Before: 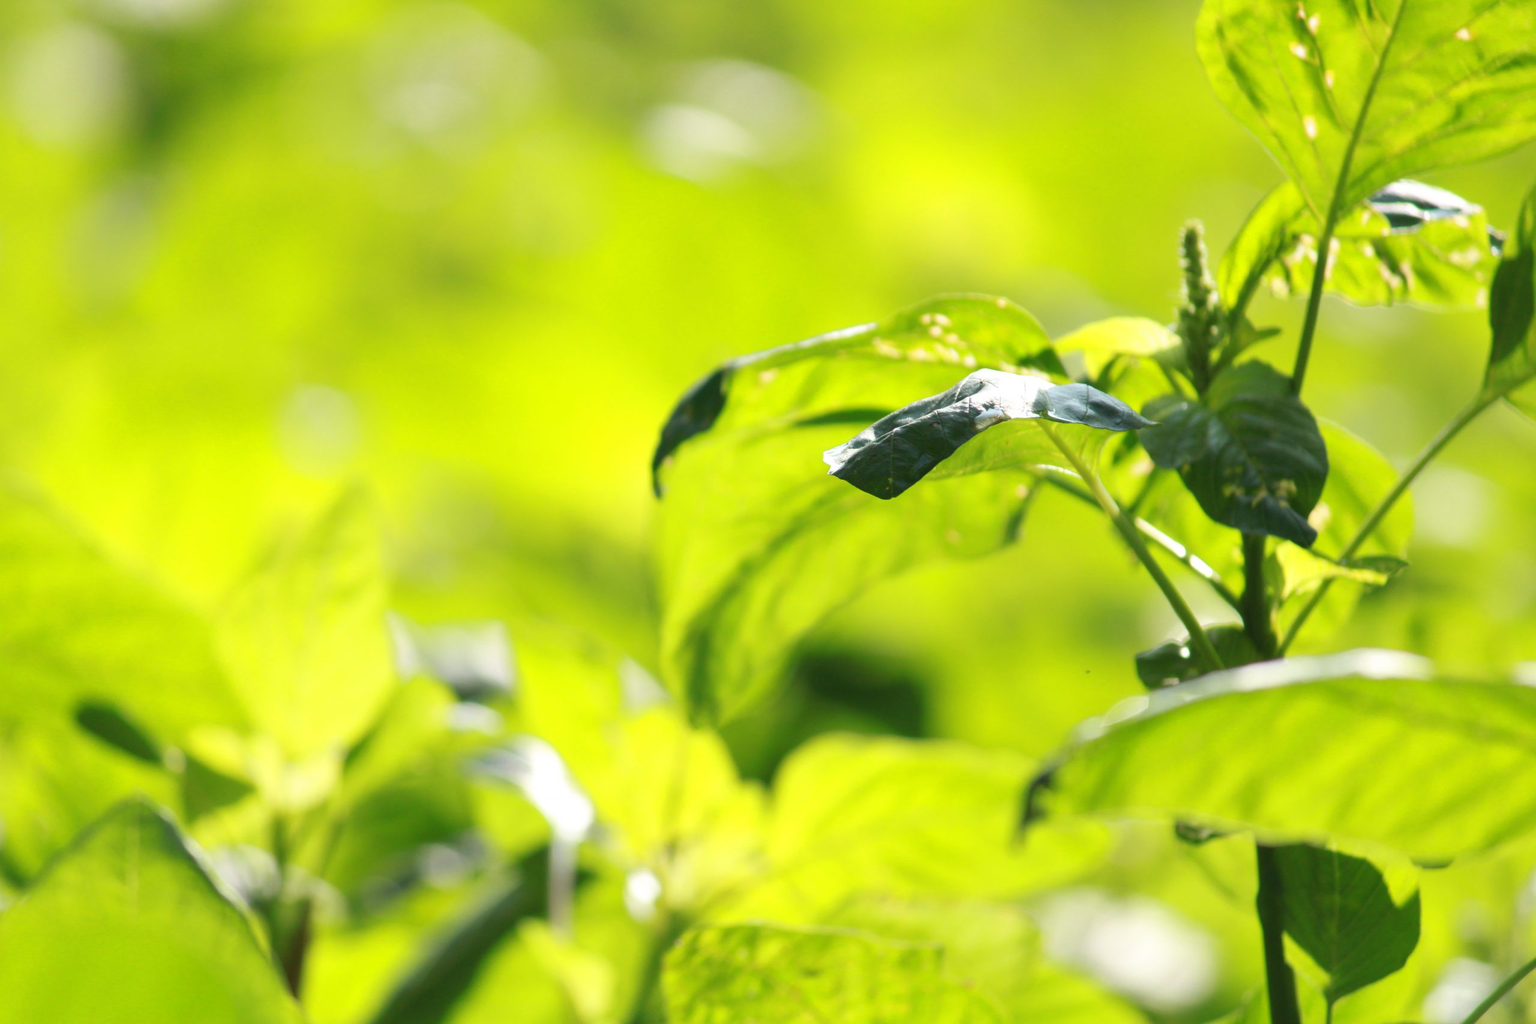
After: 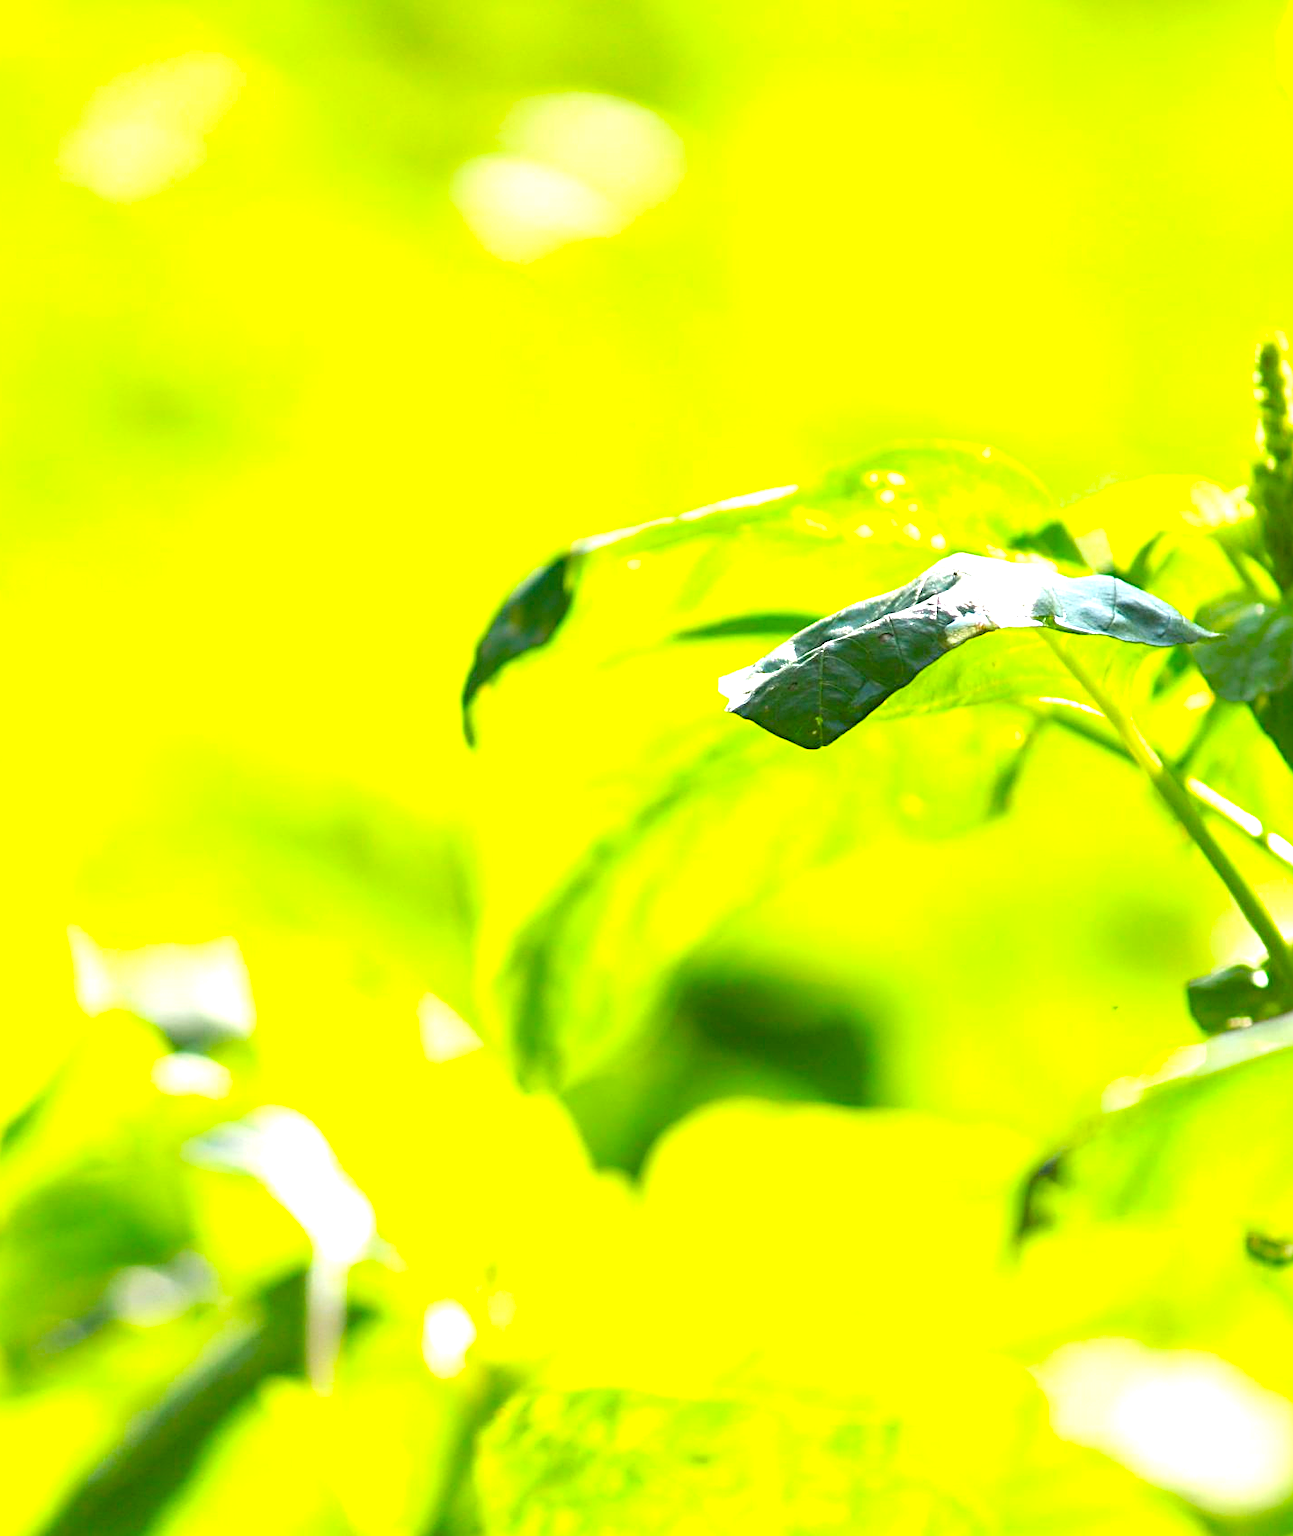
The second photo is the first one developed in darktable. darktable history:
crop and rotate: left 22.443%, right 21.388%
contrast brightness saturation: contrast 0.031, brightness 0.057, saturation 0.122
color balance rgb: linear chroma grading › shadows 16.51%, perceptual saturation grading › global saturation 30.297%, global vibrance 9.446%
sharpen: radius 2.592, amount 0.701
tone equalizer: mask exposure compensation -0.49 EV
exposure: black level correction 0, exposure 1 EV, compensate highlight preservation false
